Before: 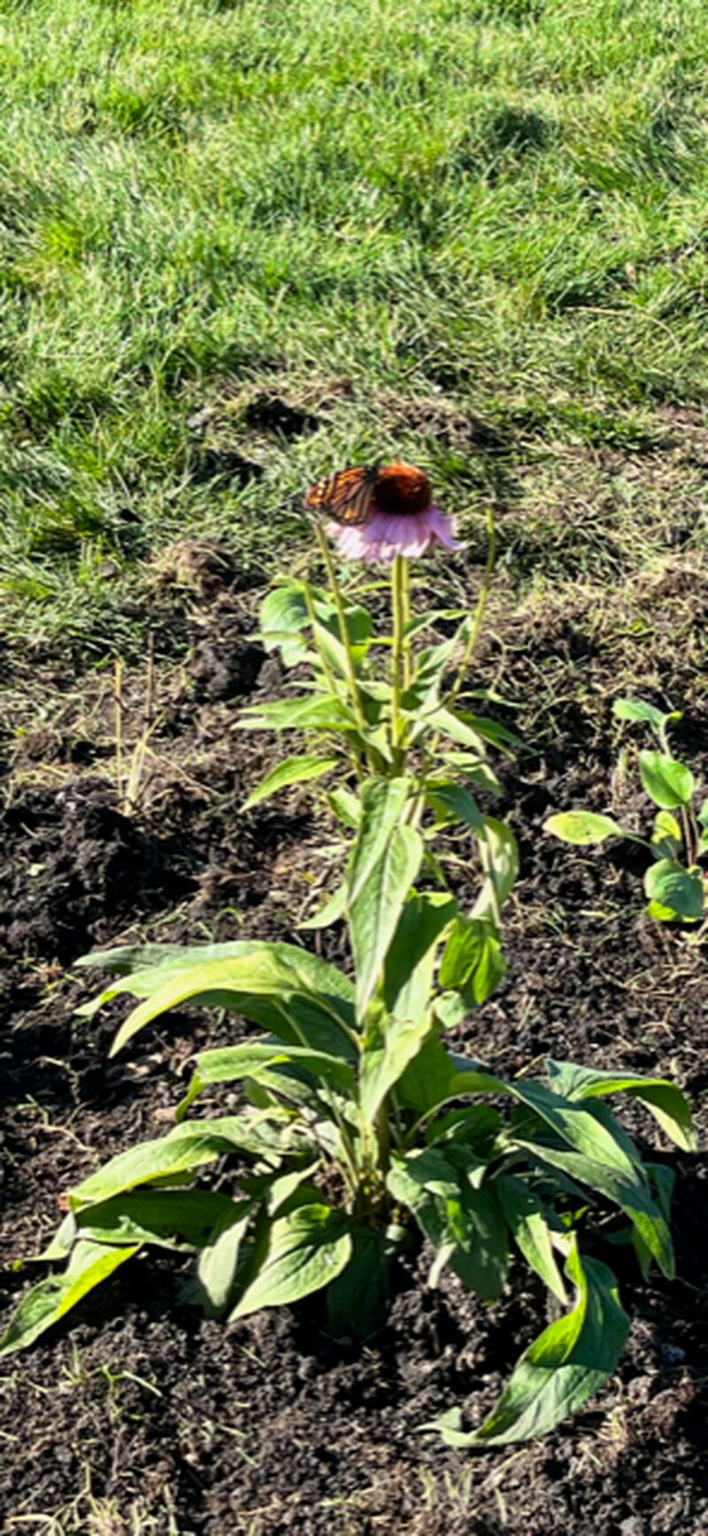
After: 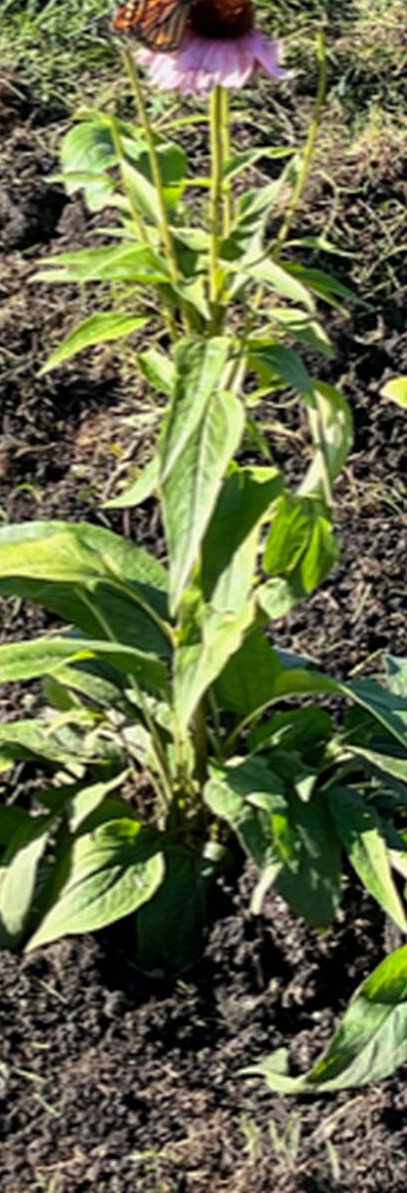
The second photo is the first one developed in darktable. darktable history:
shadows and highlights: shadows 8.9, white point adjustment 1.05, highlights -38.09
crop and rotate: left 29.241%, top 31.243%, right 19.812%
